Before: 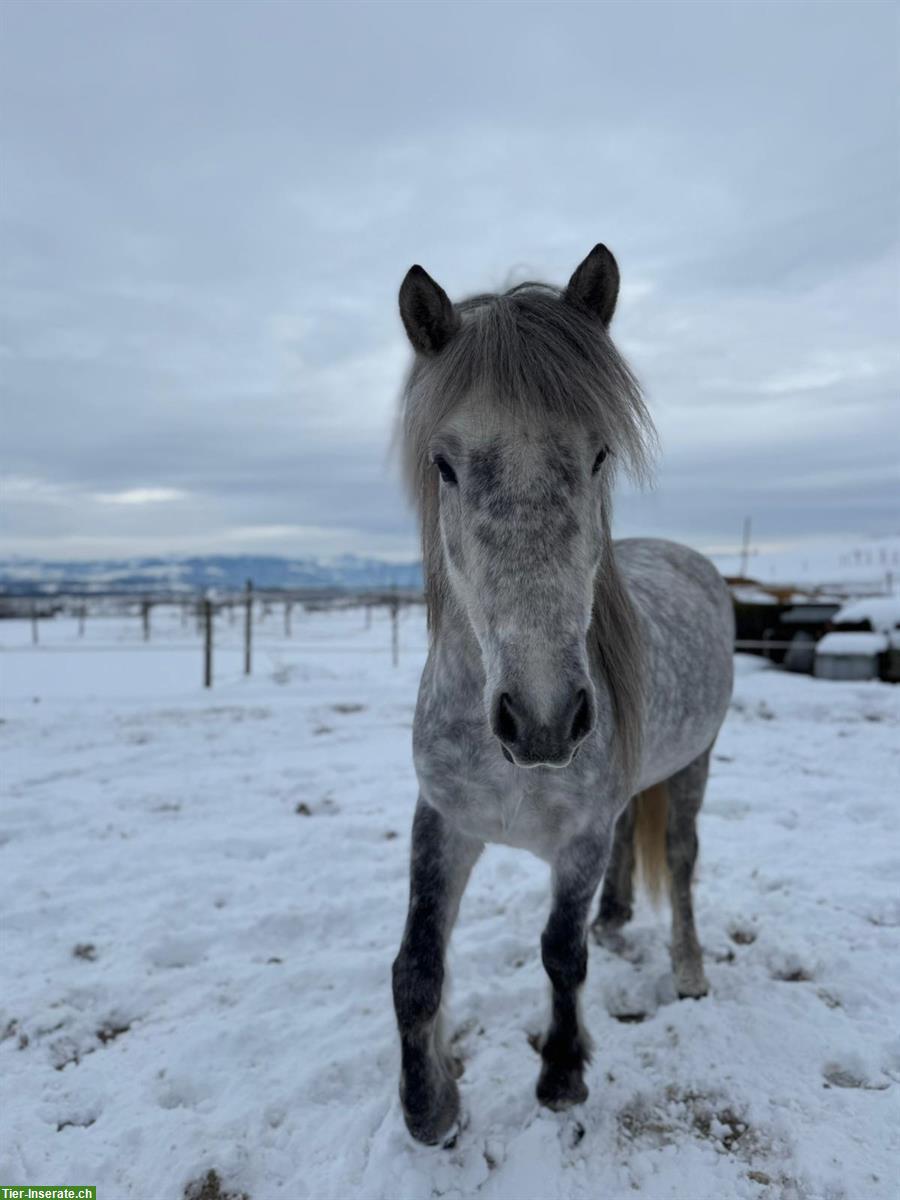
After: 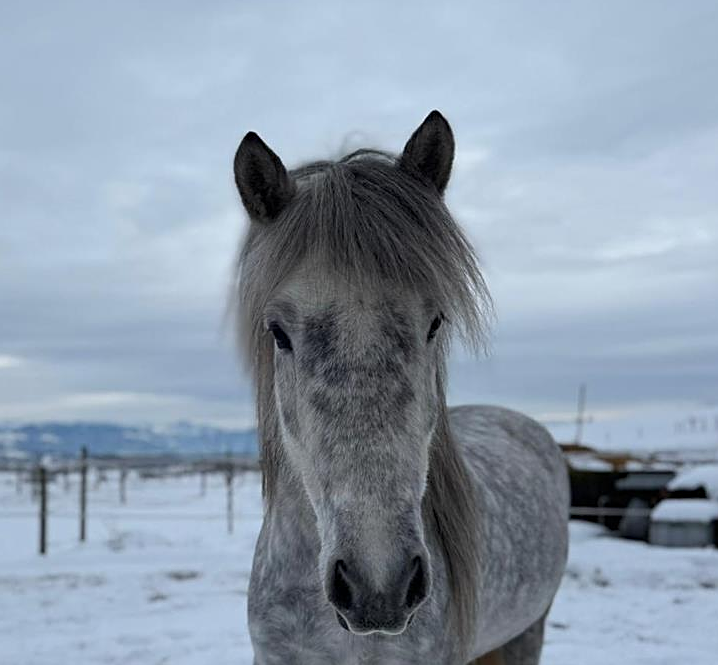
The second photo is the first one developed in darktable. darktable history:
crop: left 18.347%, top 11.086%, right 1.781%, bottom 33.464%
sharpen: on, module defaults
